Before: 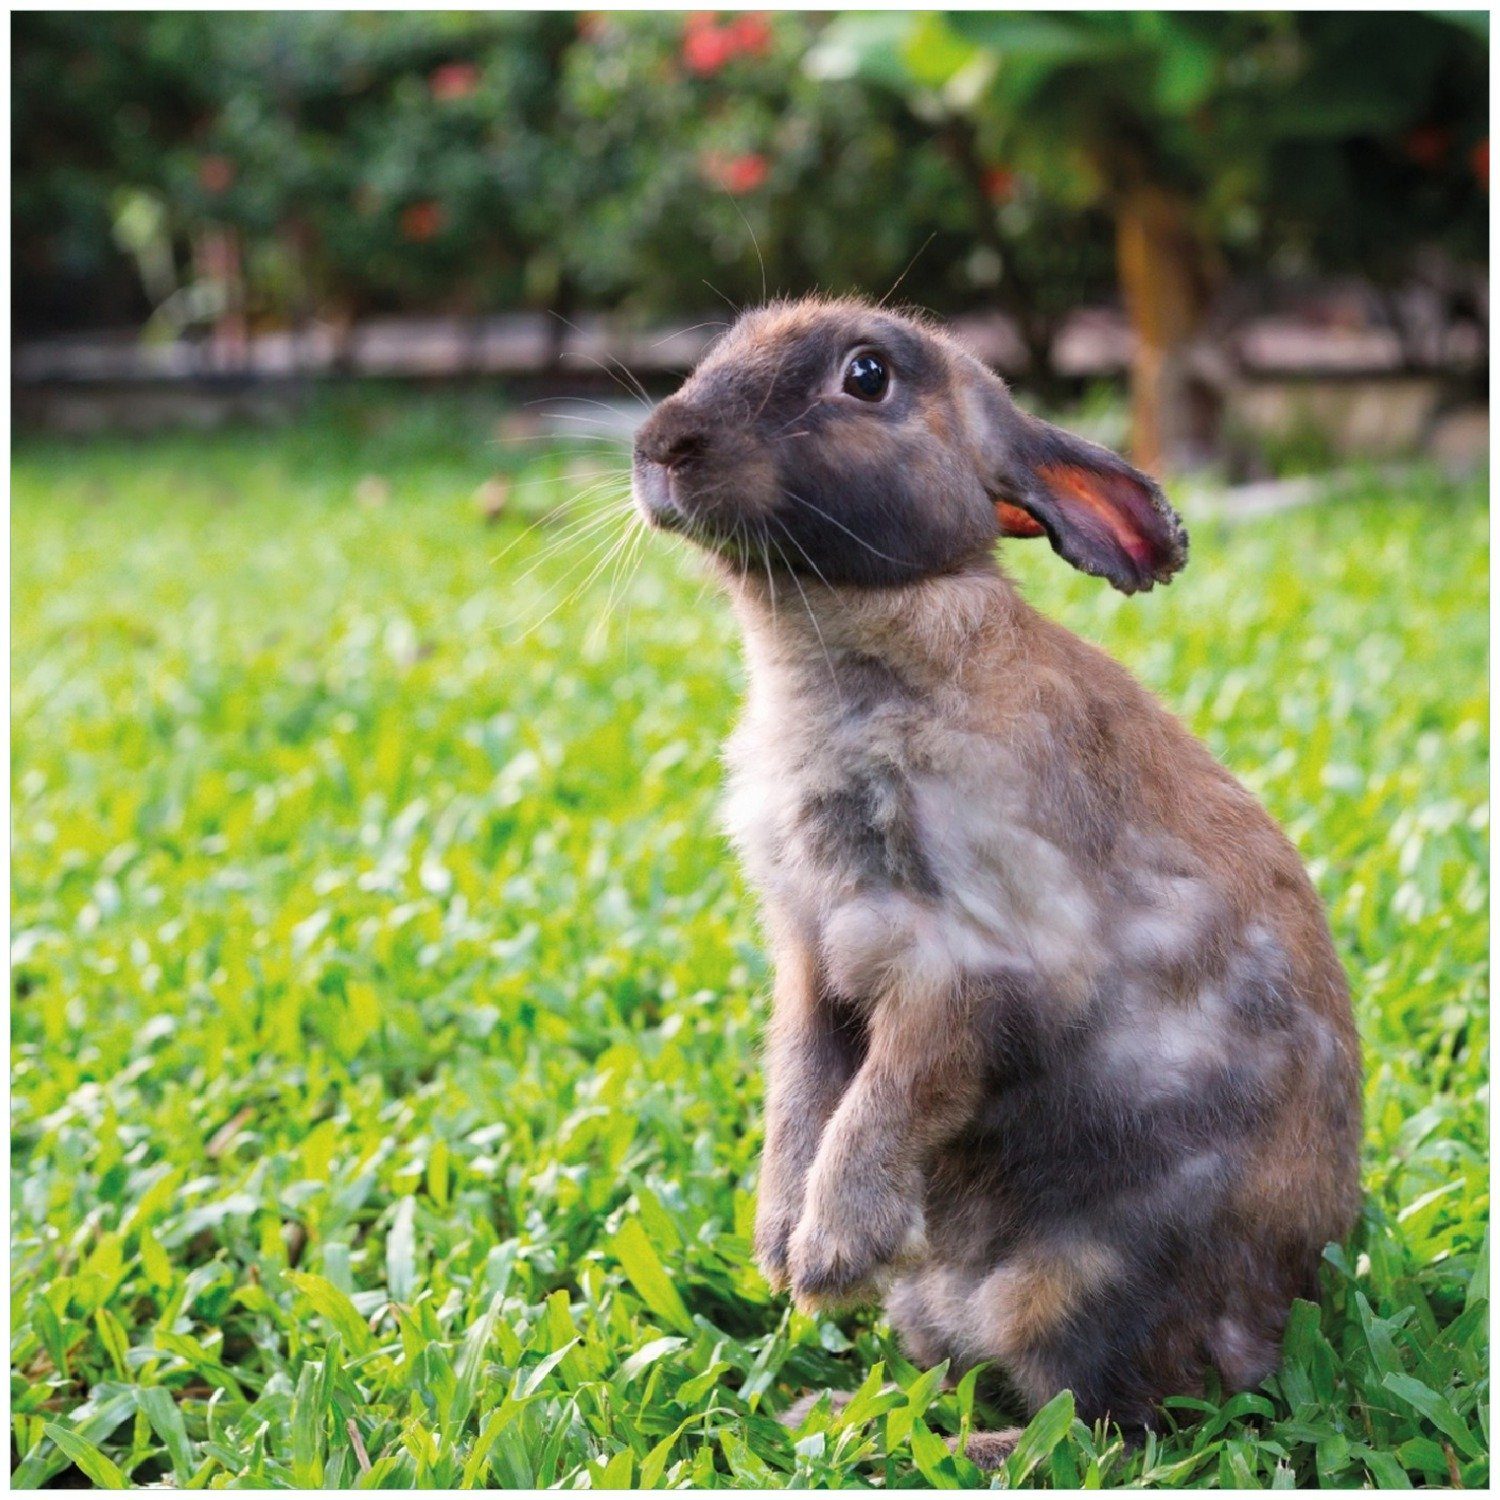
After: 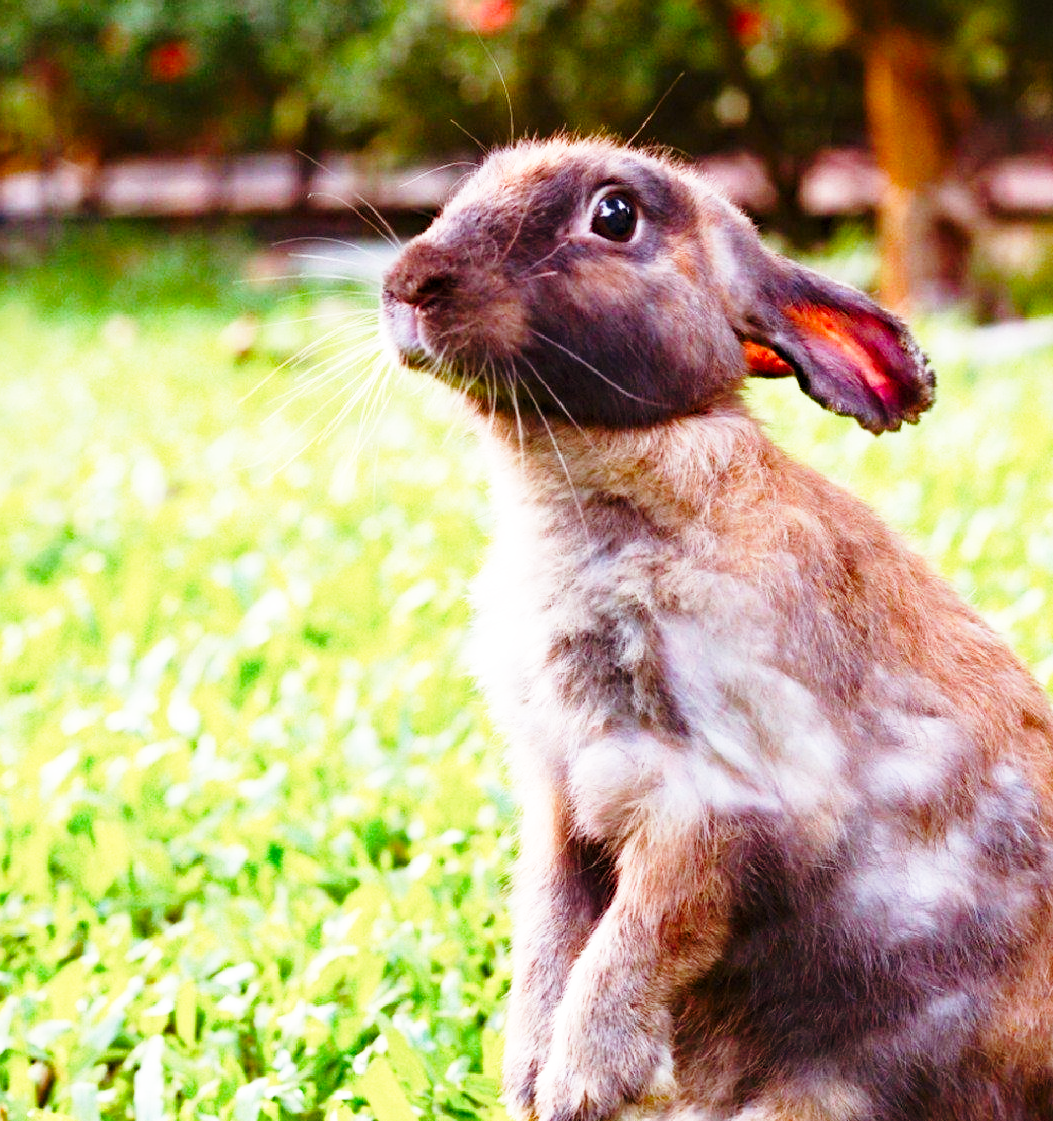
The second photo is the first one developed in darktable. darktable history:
base curve: curves: ch0 [(0, 0) (0.026, 0.03) (0.109, 0.232) (0.351, 0.748) (0.669, 0.968) (1, 1)], preserve colors none
crop and rotate: left 16.858%, top 10.672%, right 12.918%, bottom 14.582%
exposure: compensate highlight preservation false
haze removal: strength 0.248, distance 0.247, adaptive false
tone equalizer: edges refinement/feathering 500, mask exposure compensation -1.57 EV, preserve details no
color balance rgb: shadows lift › chroma 9.734%, shadows lift › hue 47.42°, perceptual saturation grading › global saturation 20%, perceptual saturation grading › highlights -50.224%, perceptual saturation grading › shadows 30.287%
